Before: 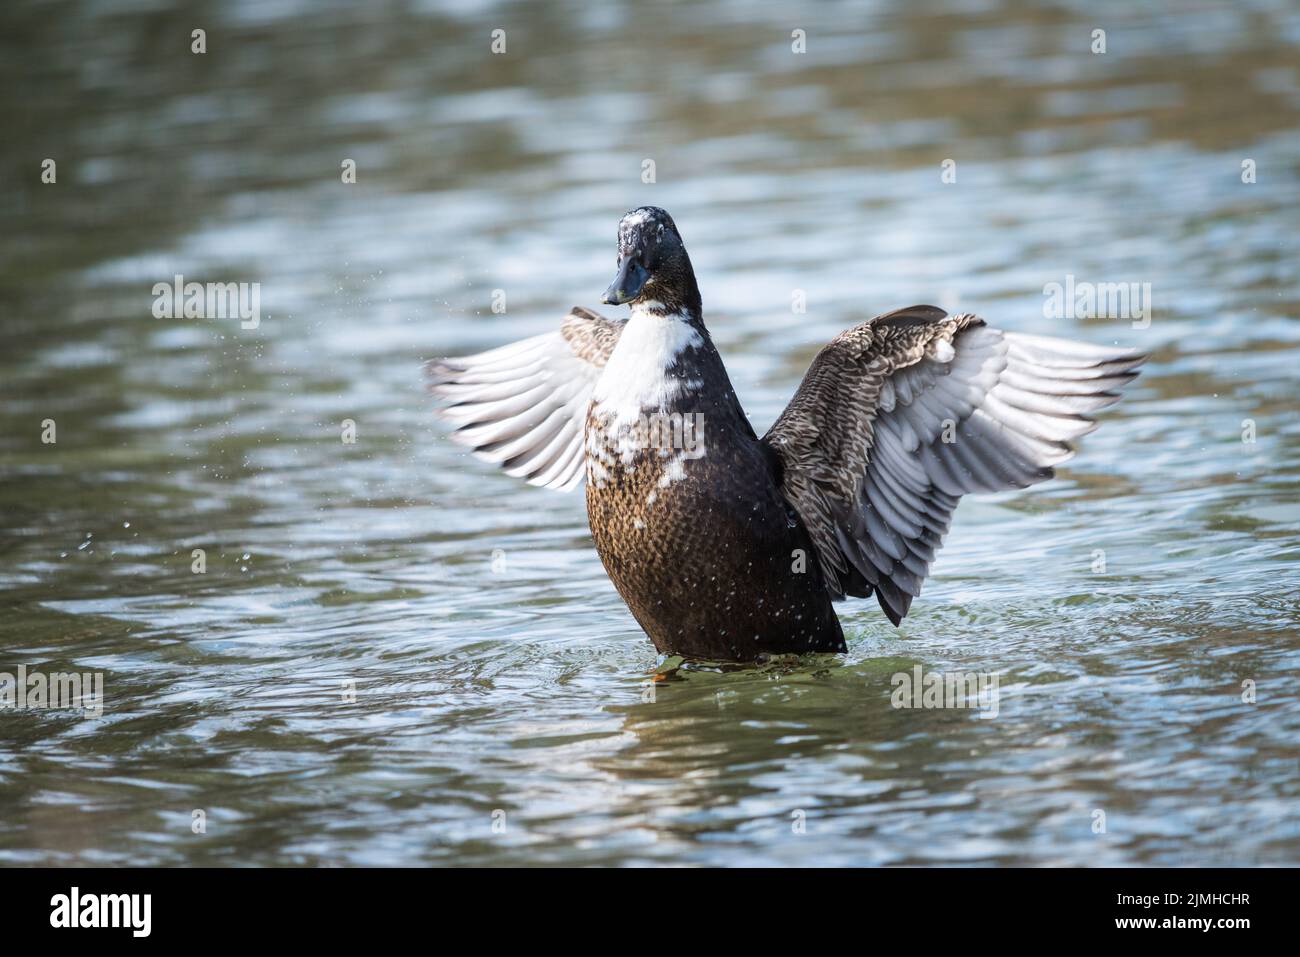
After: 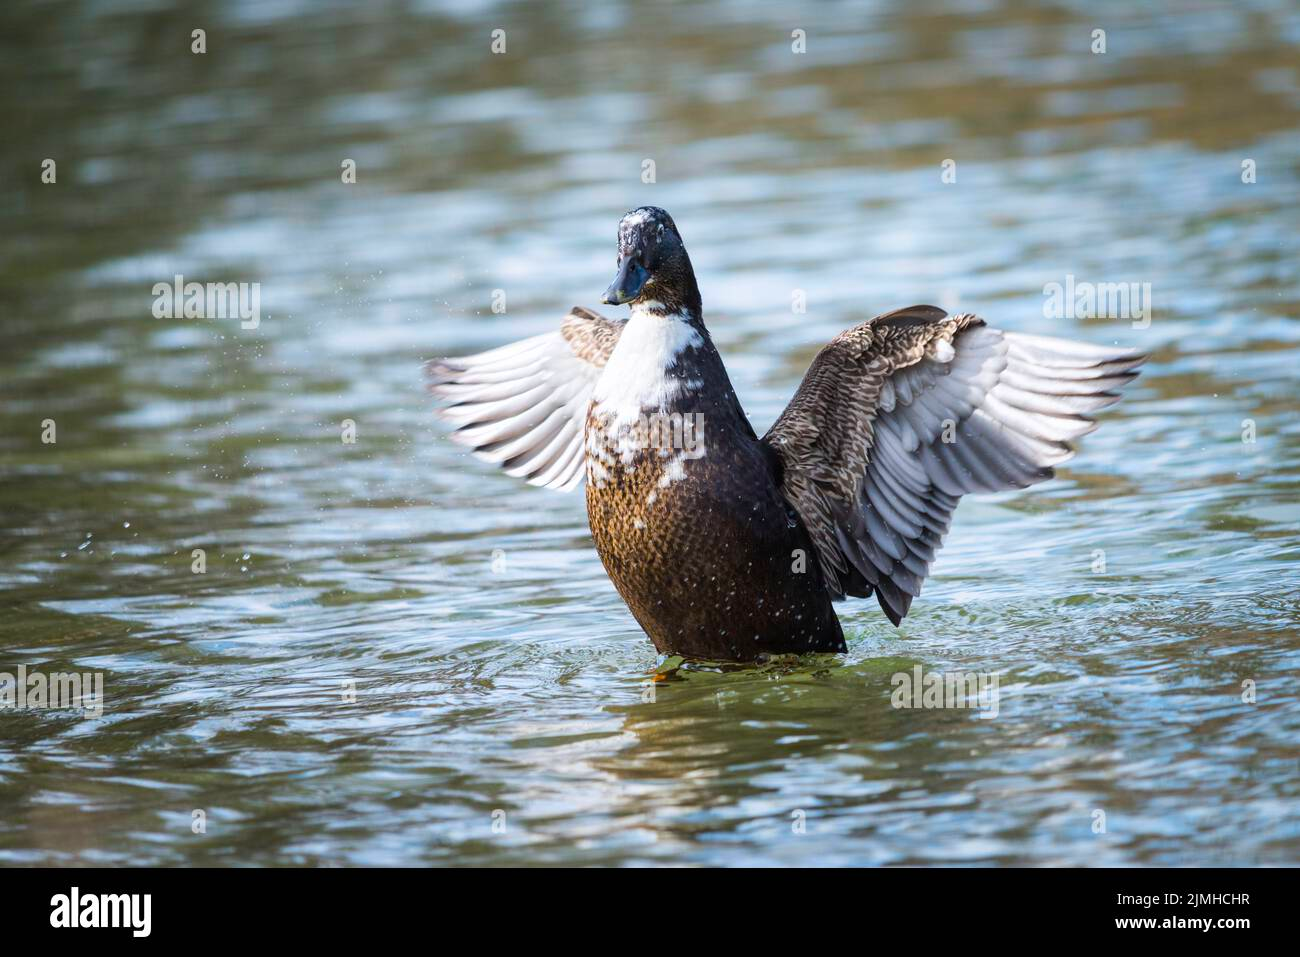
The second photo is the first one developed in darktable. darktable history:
color balance rgb: linear chroma grading › global chroma 14.745%, perceptual saturation grading › global saturation 19.762%
